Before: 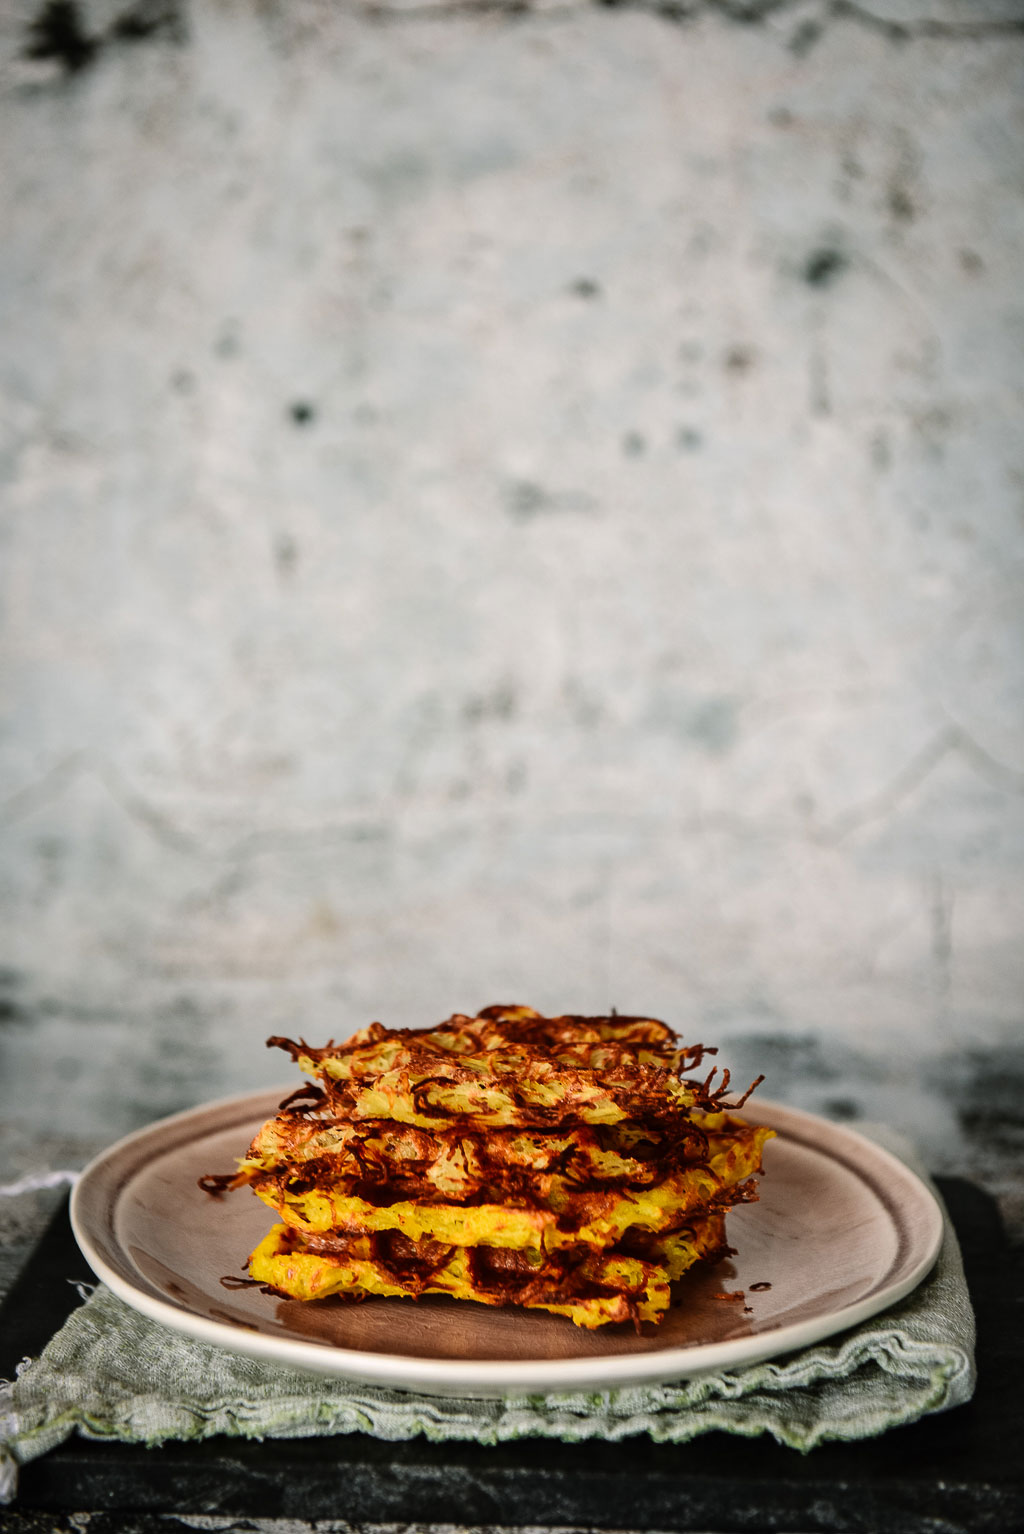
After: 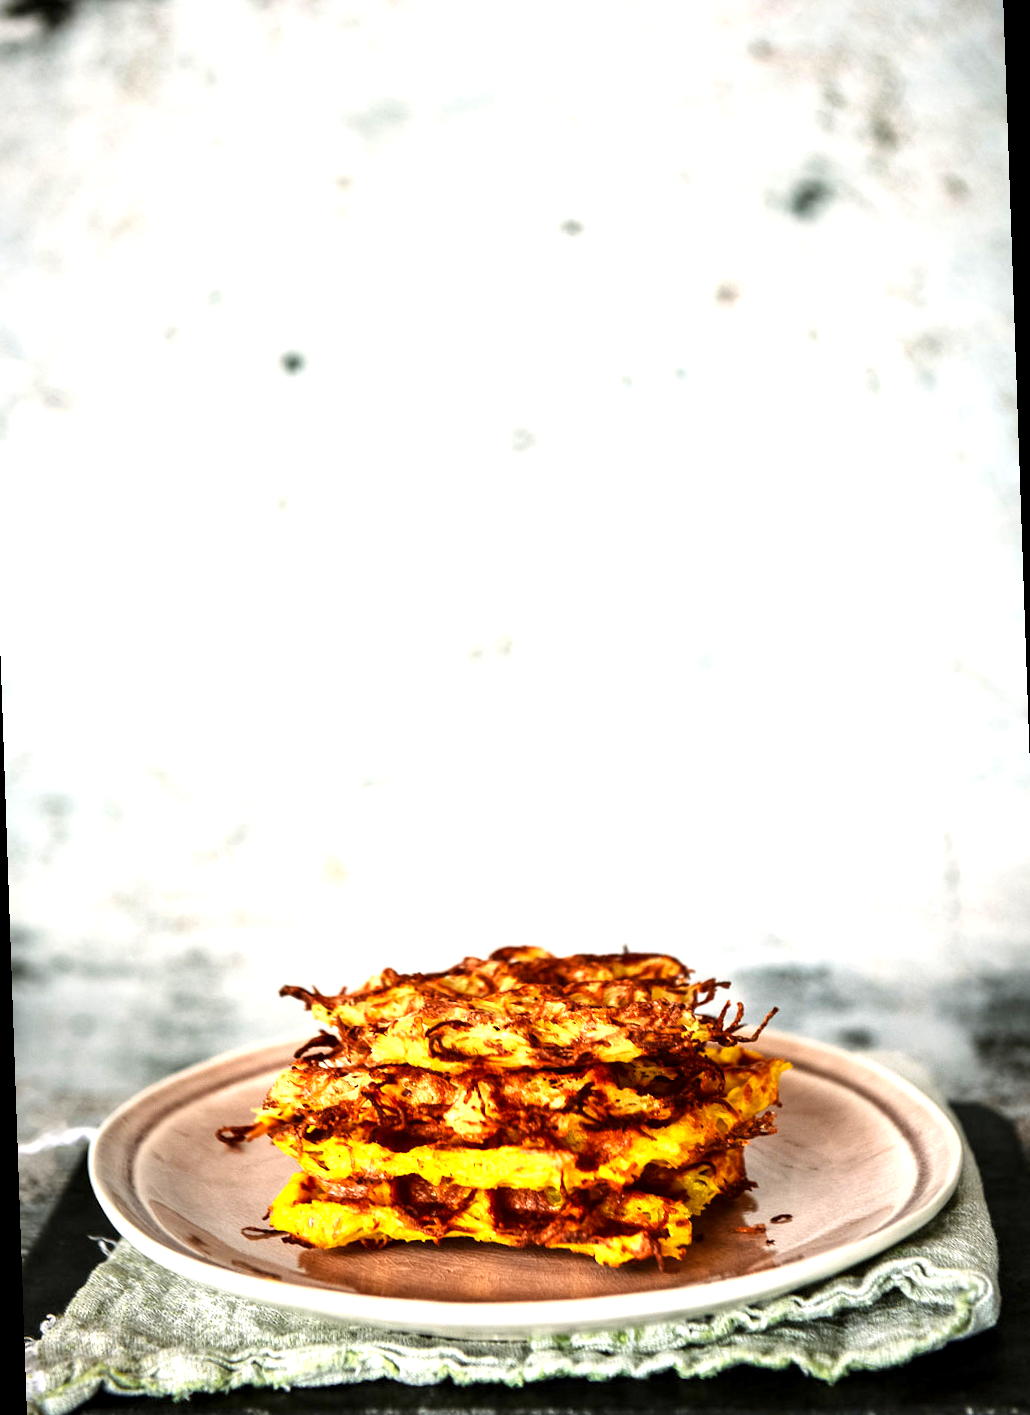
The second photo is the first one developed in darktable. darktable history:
rotate and perspective: rotation -2°, crop left 0.022, crop right 0.978, crop top 0.049, crop bottom 0.951
exposure: black level correction 0.001, exposure 1.3 EV, compensate highlight preservation false
